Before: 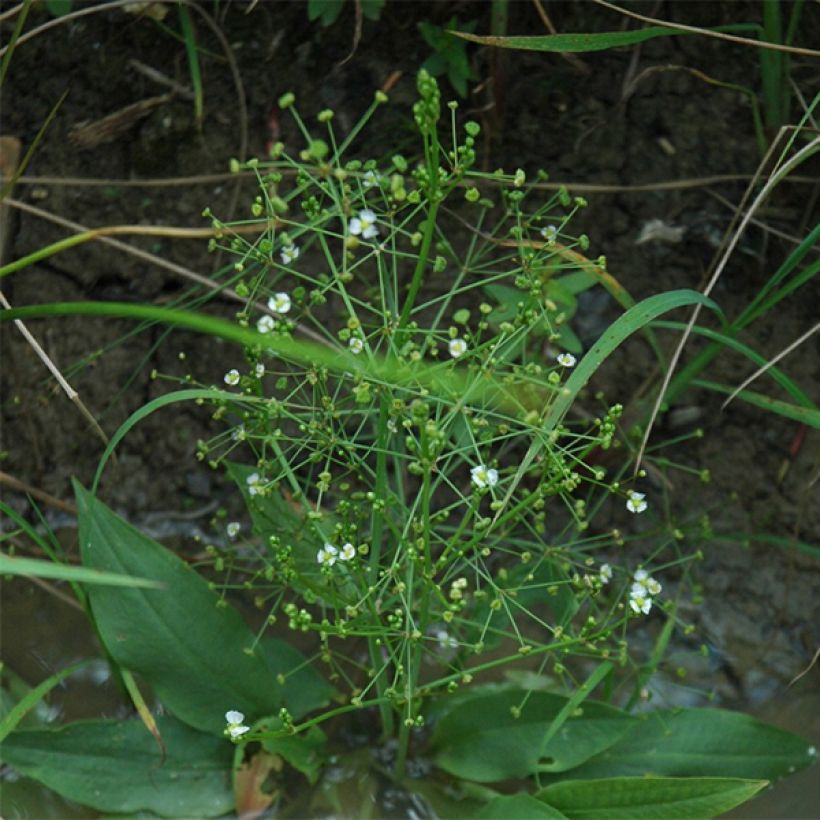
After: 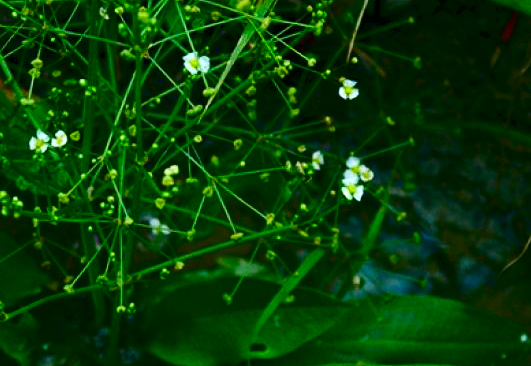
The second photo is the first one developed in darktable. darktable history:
color balance rgb: shadows lift › luminance 0.85%, shadows lift › chroma 0.358%, shadows lift › hue 19.1°, global offset › luminance -0.326%, global offset › chroma 0.117%, global offset › hue 165.65°, linear chroma grading › shadows 10.317%, linear chroma grading › highlights 9.717%, linear chroma grading › global chroma 15.326%, linear chroma grading › mid-tones 14.861%, perceptual saturation grading › global saturation 20%, perceptual saturation grading › highlights -14.032%, perceptual saturation grading › shadows 50.12%
contrast brightness saturation: contrast 0.244, brightness -0.227, saturation 0.148
exposure: exposure 0.292 EV, compensate exposure bias true, compensate highlight preservation false
crop and rotate: left 35.159%, top 50.449%, bottom 4.862%
